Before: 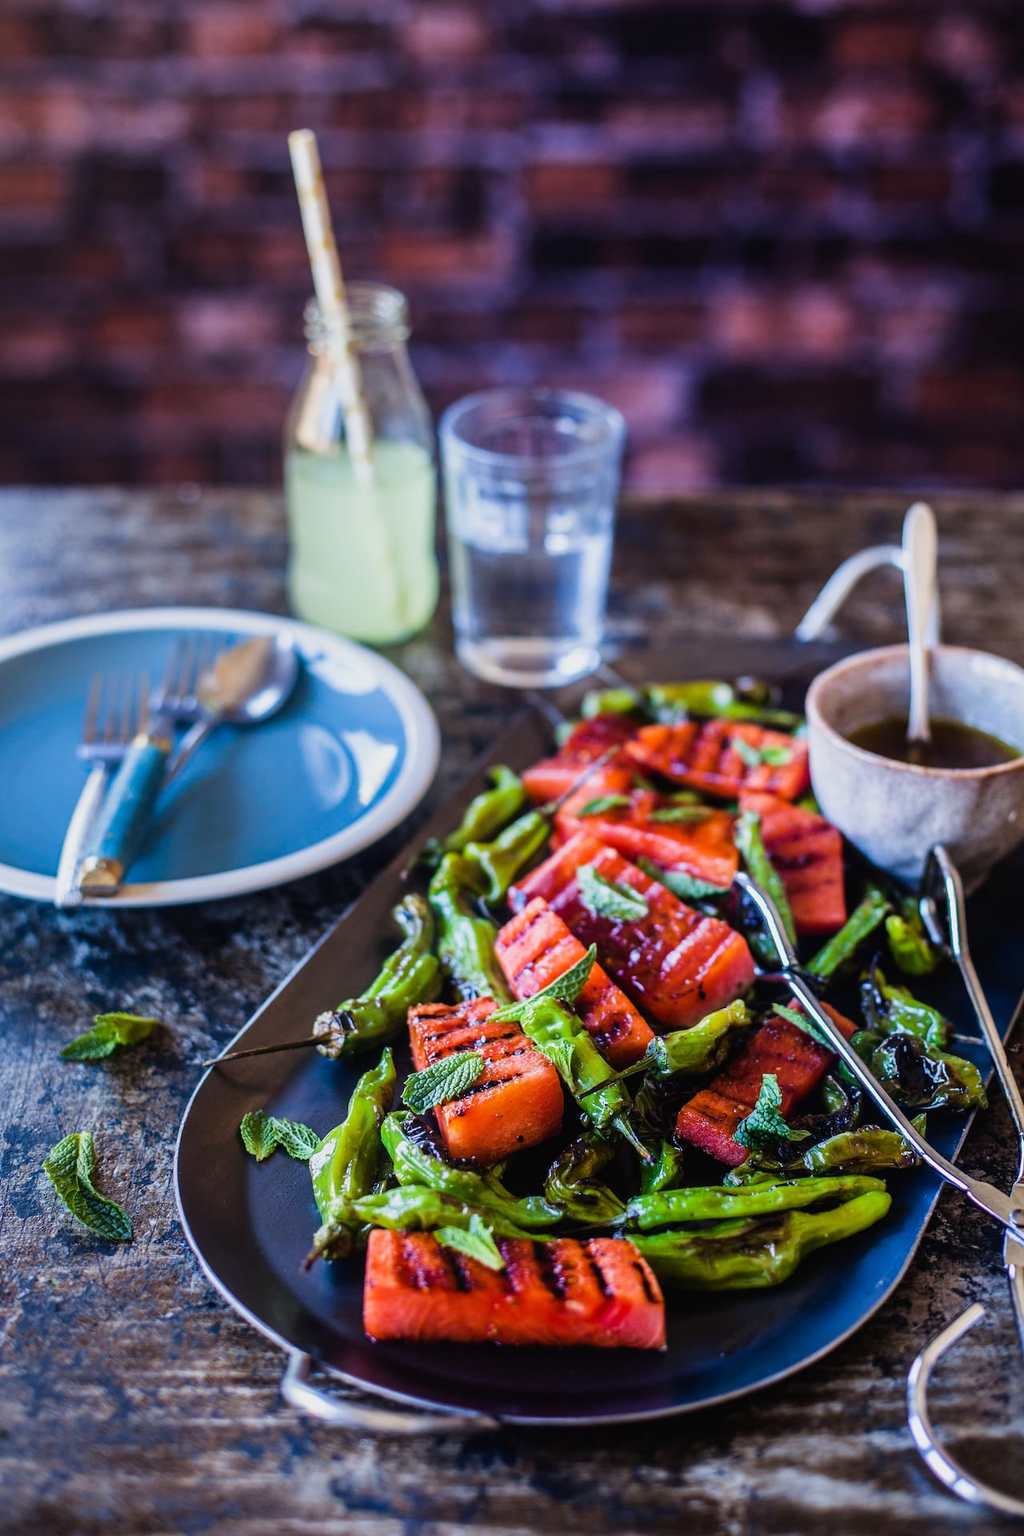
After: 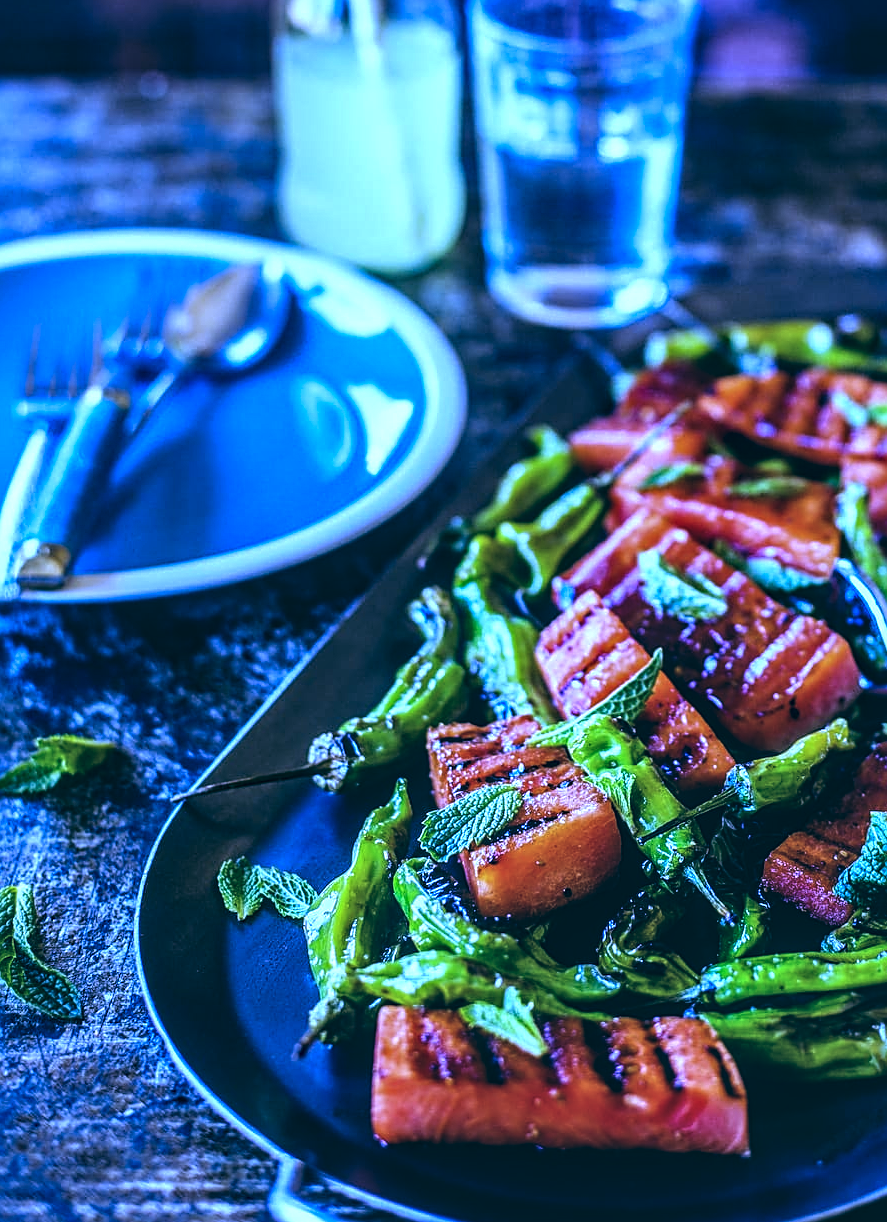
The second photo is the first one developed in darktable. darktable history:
white balance: red 0.766, blue 1.537
color balance: lift [1.016, 0.983, 1, 1.017], gamma [0.958, 1, 1, 1], gain [0.981, 1.007, 0.993, 1.002], input saturation 118.26%, contrast 13.43%, contrast fulcrum 21.62%, output saturation 82.76%
haze removal: compatibility mode true, adaptive false
local contrast: detail 150%
sharpen: on, module defaults
crop: left 6.488%, top 27.668%, right 24.183%, bottom 8.656%
